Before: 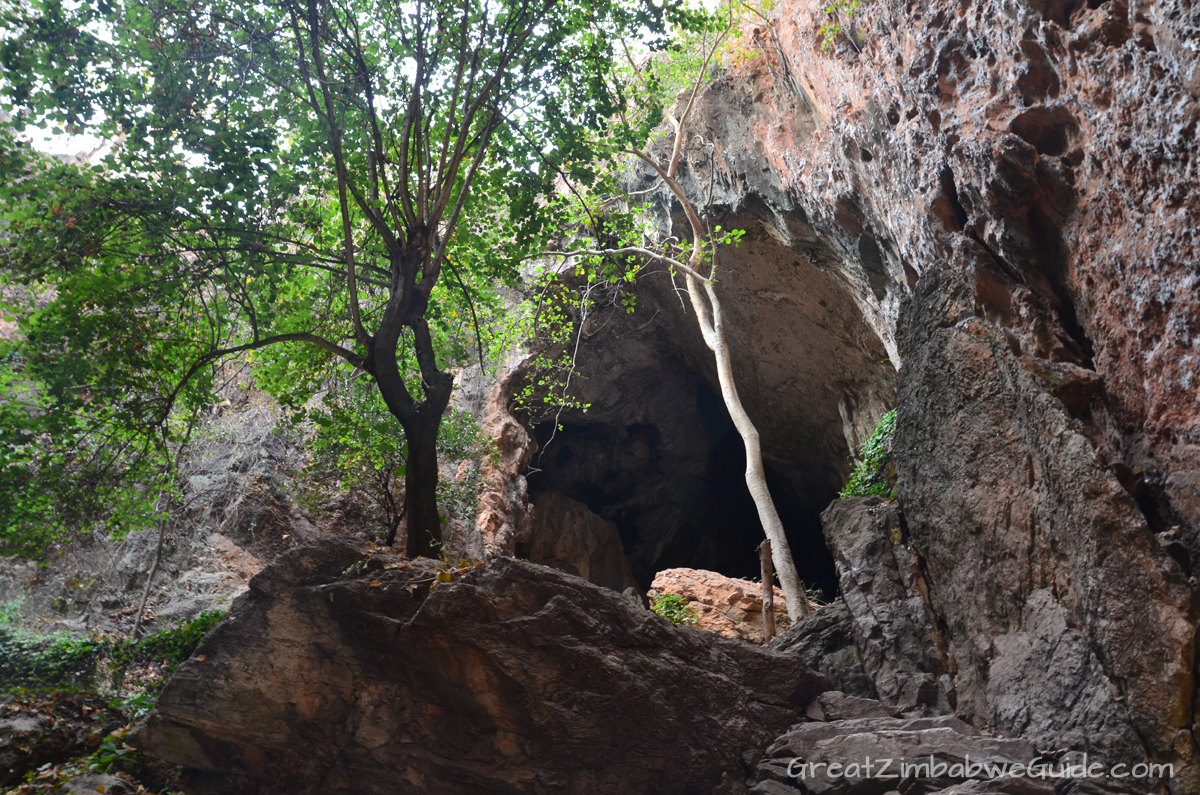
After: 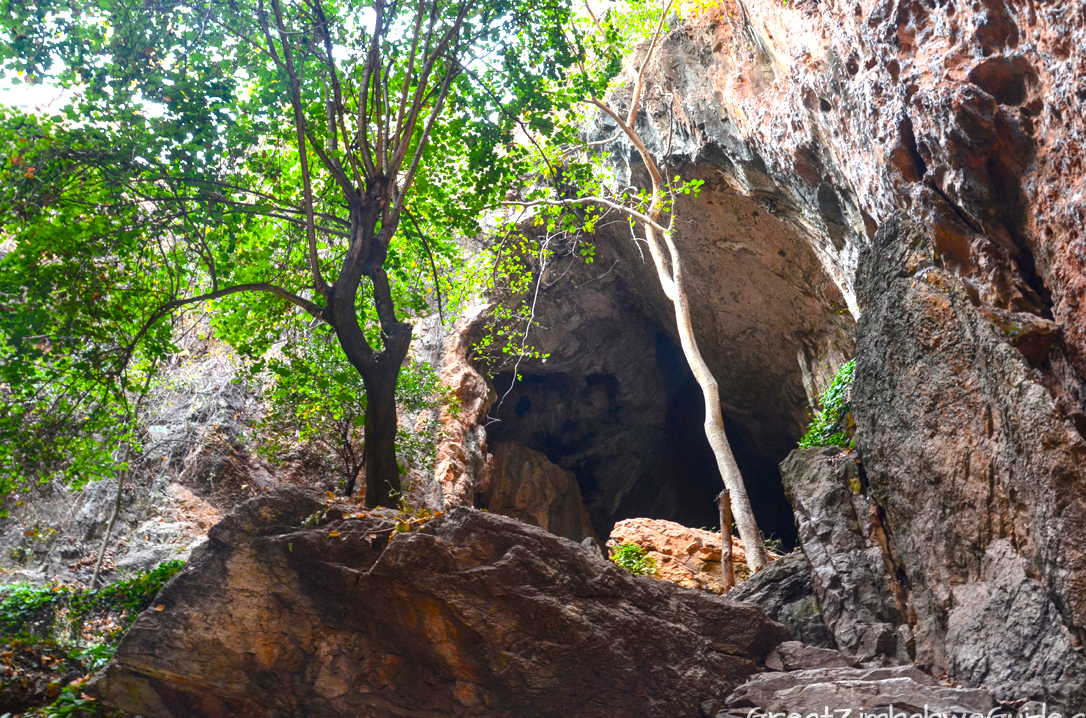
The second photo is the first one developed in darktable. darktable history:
color balance rgb: perceptual saturation grading › global saturation 36.569%, perceptual saturation grading › shadows 34.795%
exposure: exposure 0.775 EV, compensate exposure bias true, compensate highlight preservation false
local contrast: on, module defaults
contrast brightness saturation: contrast 0.047
crop: left 3.423%, top 6.357%, right 6.056%, bottom 3.224%
